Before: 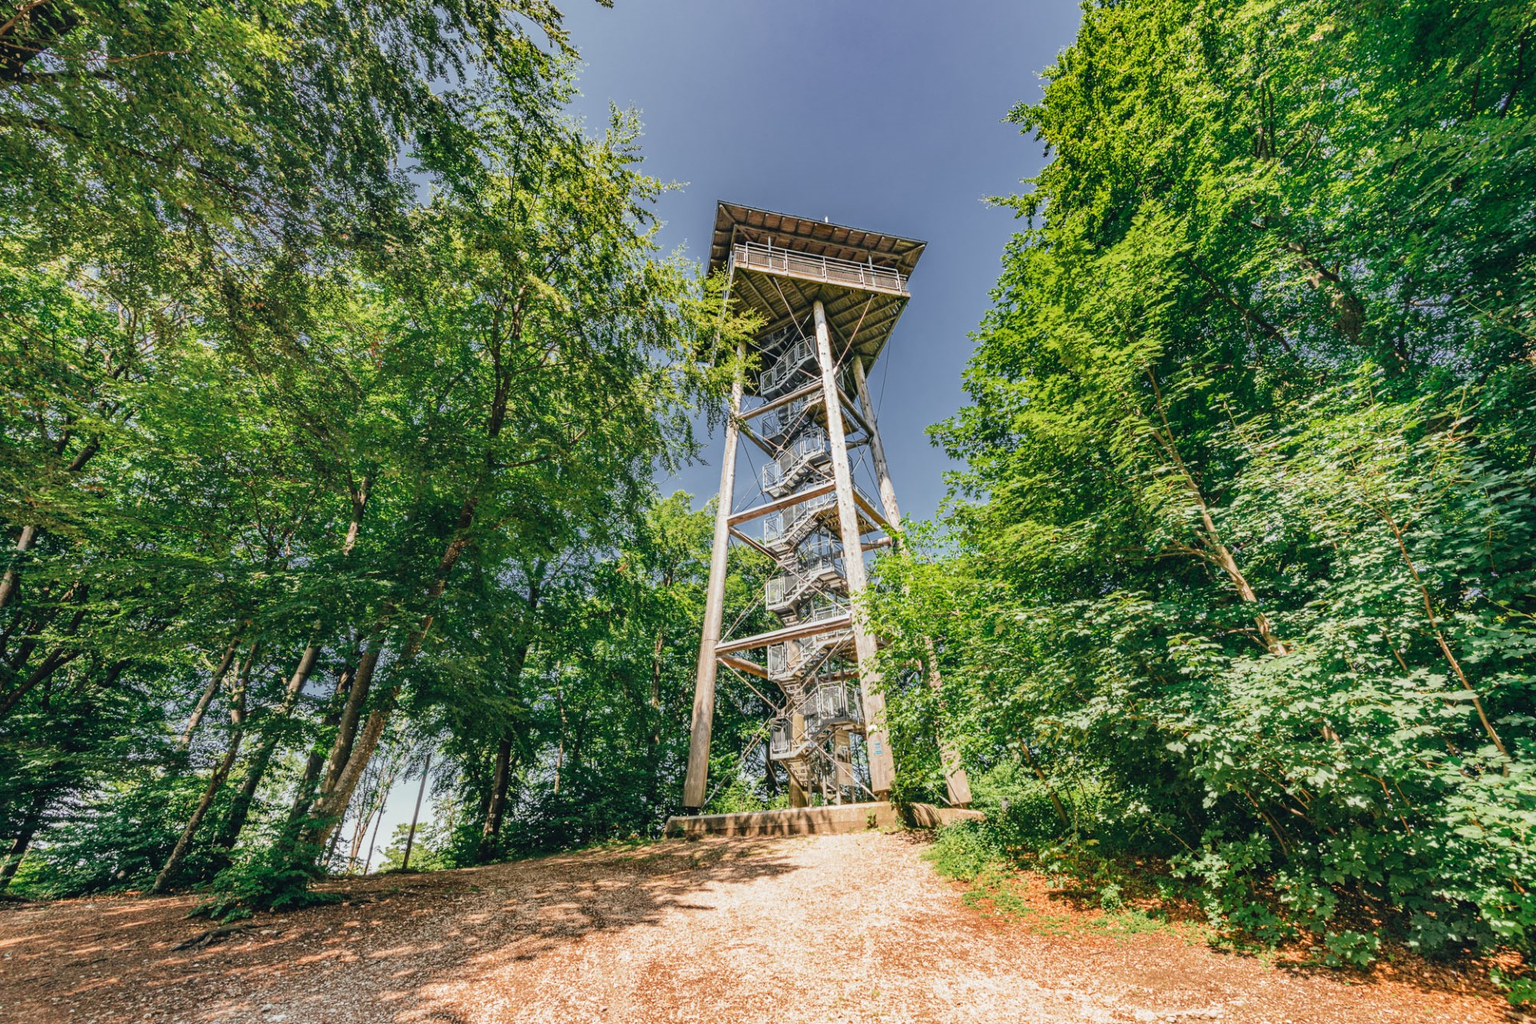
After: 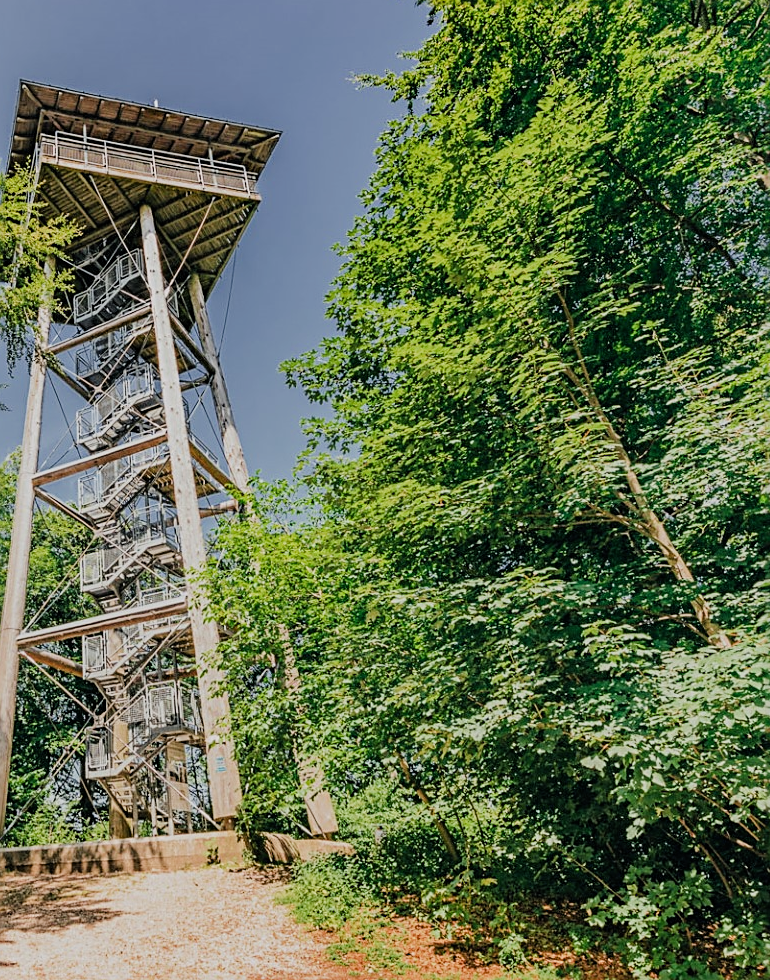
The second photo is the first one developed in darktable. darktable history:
sharpen: amount 0.575
filmic rgb: black relative exposure -7.65 EV, white relative exposure 4.56 EV, hardness 3.61
crop: left 45.721%, top 13.393%, right 14.118%, bottom 10.01%
